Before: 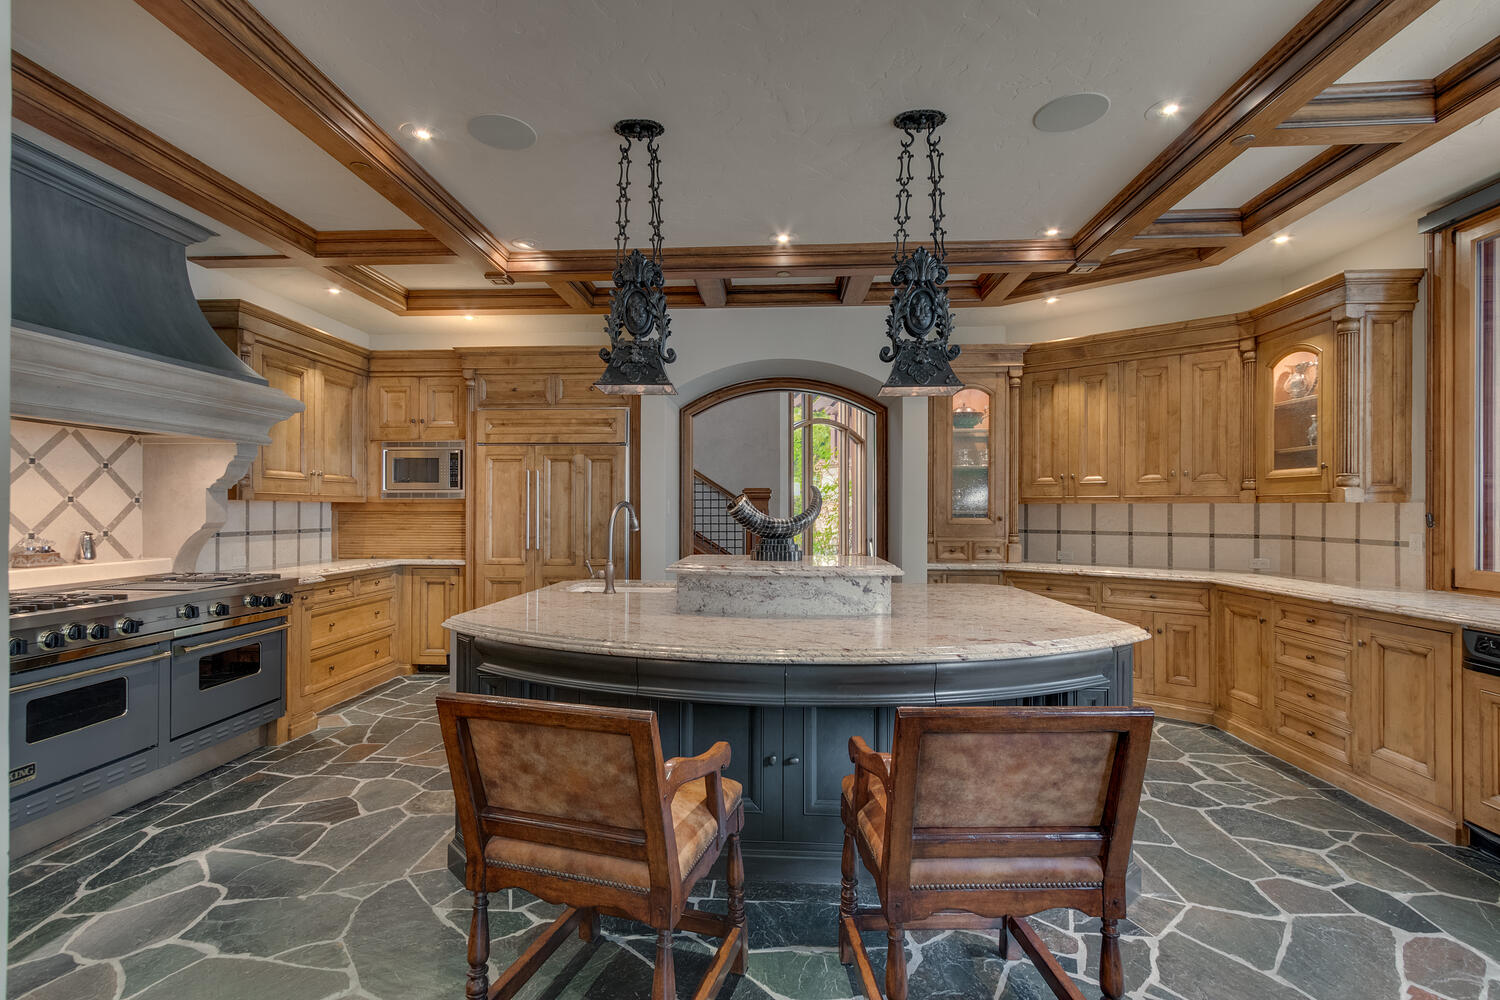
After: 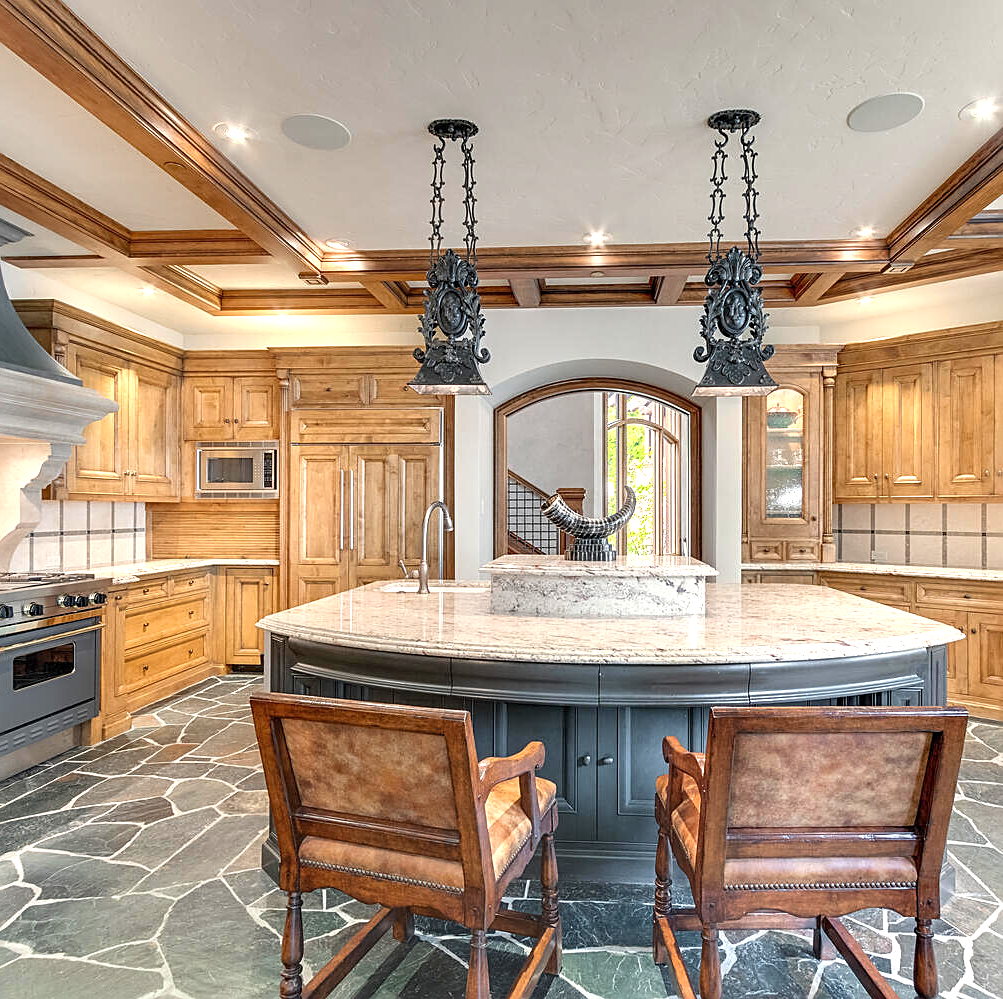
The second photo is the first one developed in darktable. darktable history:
crop and rotate: left 12.424%, right 20.704%
sharpen: on, module defaults
exposure: black level correction 0, exposure 1.284 EV, compensate exposure bias true, compensate highlight preservation false
